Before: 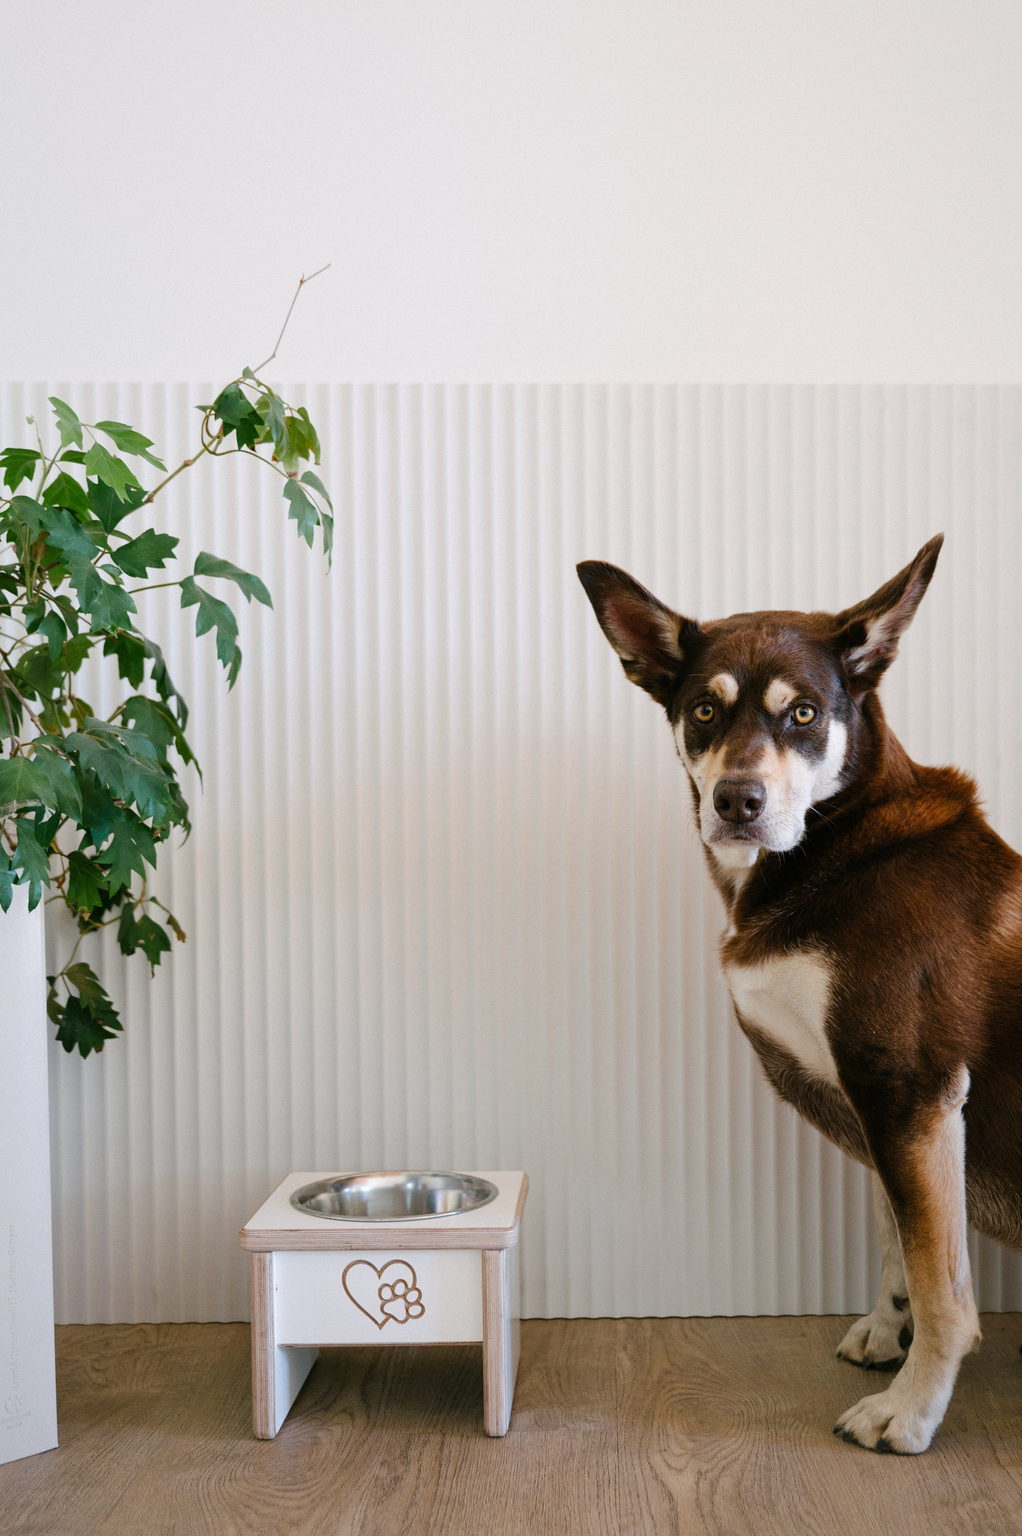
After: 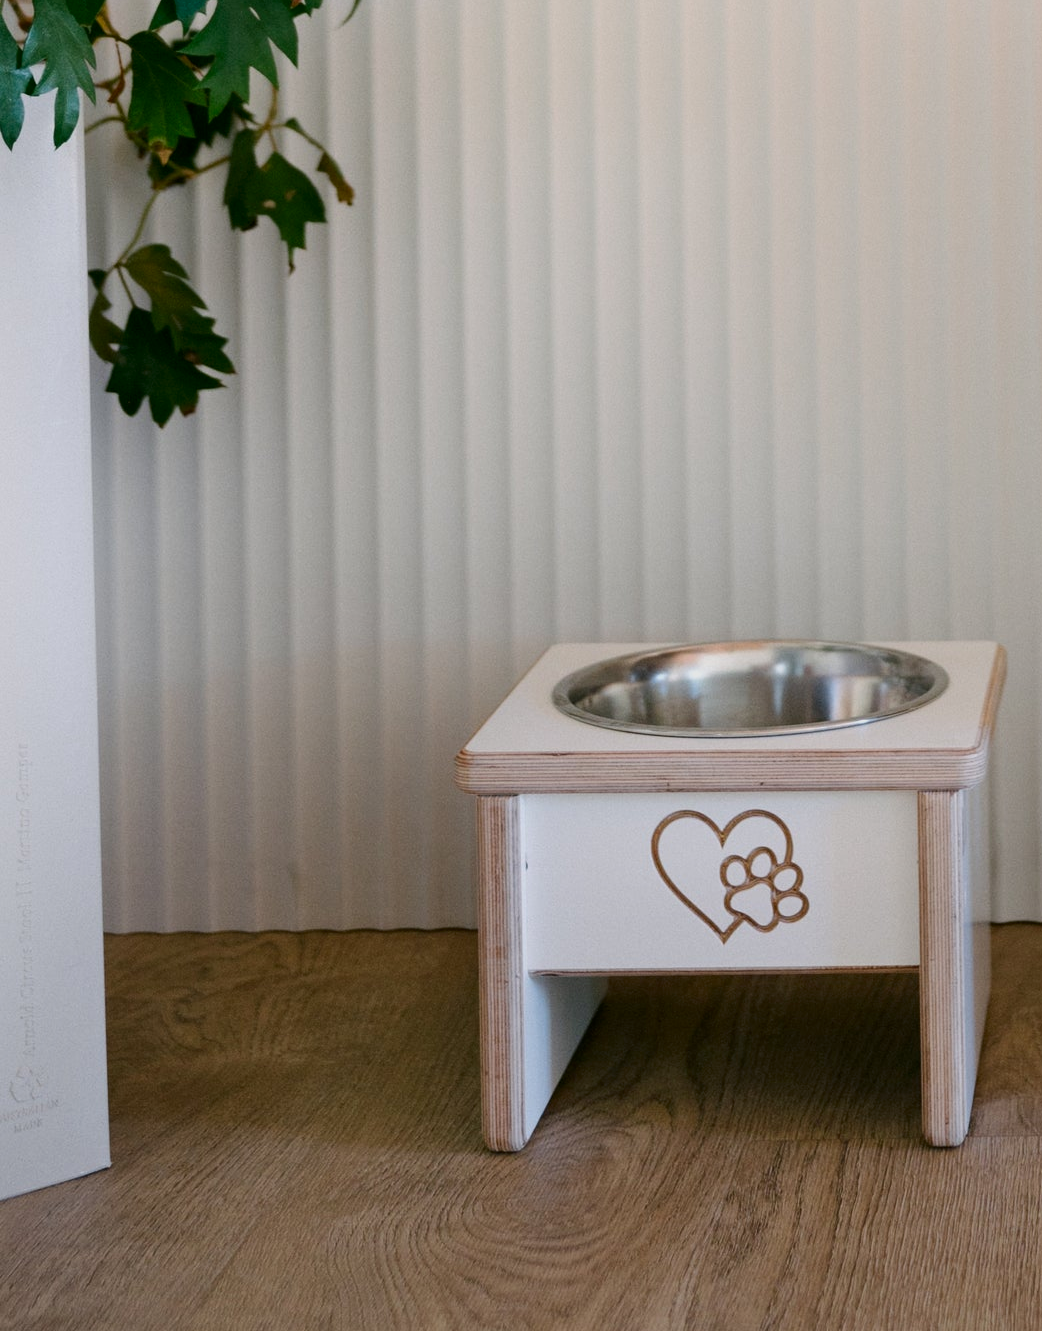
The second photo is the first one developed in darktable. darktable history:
crop and rotate: top 54.385%, right 46.435%, bottom 0.109%
contrast brightness saturation: contrast 0.128, brightness -0.054, saturation 0.15
exposure: exposure -0.409 EV, compensate highlight preservation false
shadows and highlights: highlights 71.53, soften with gaussian
